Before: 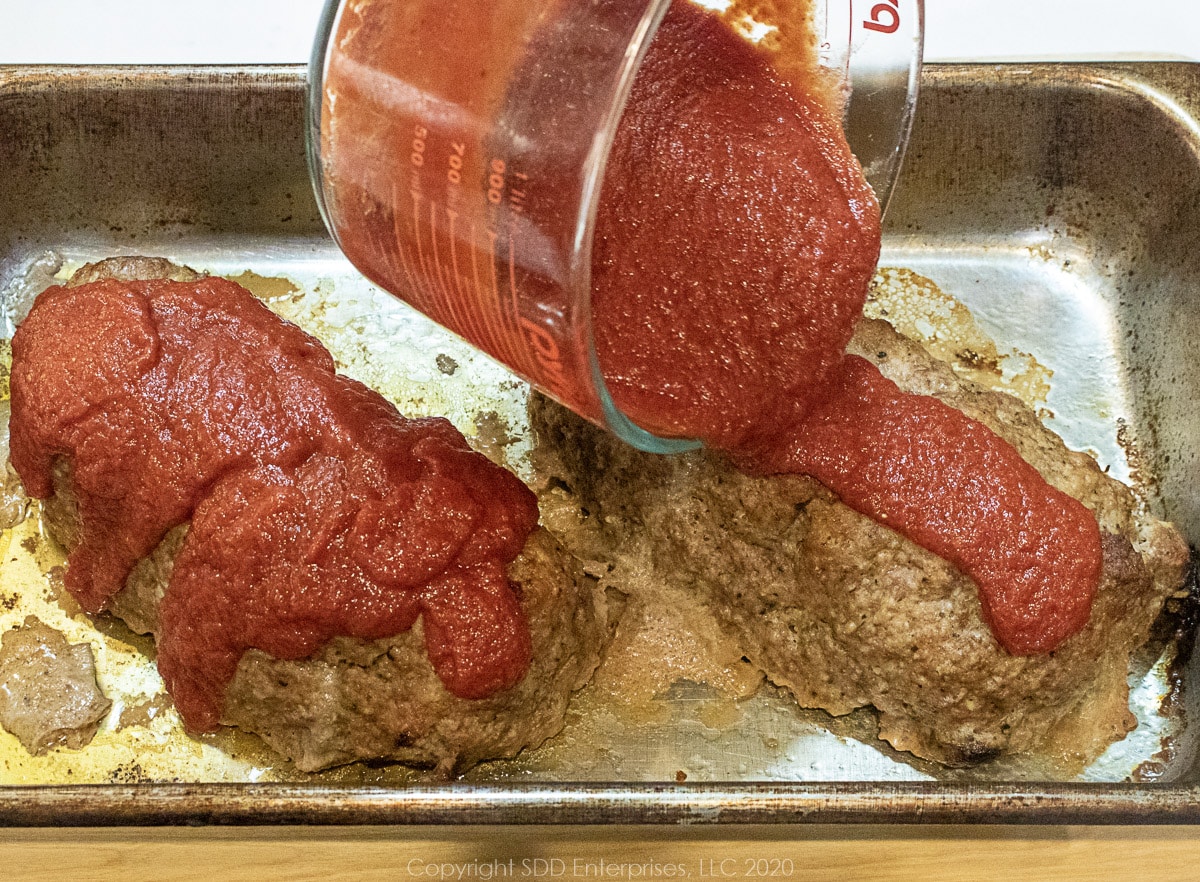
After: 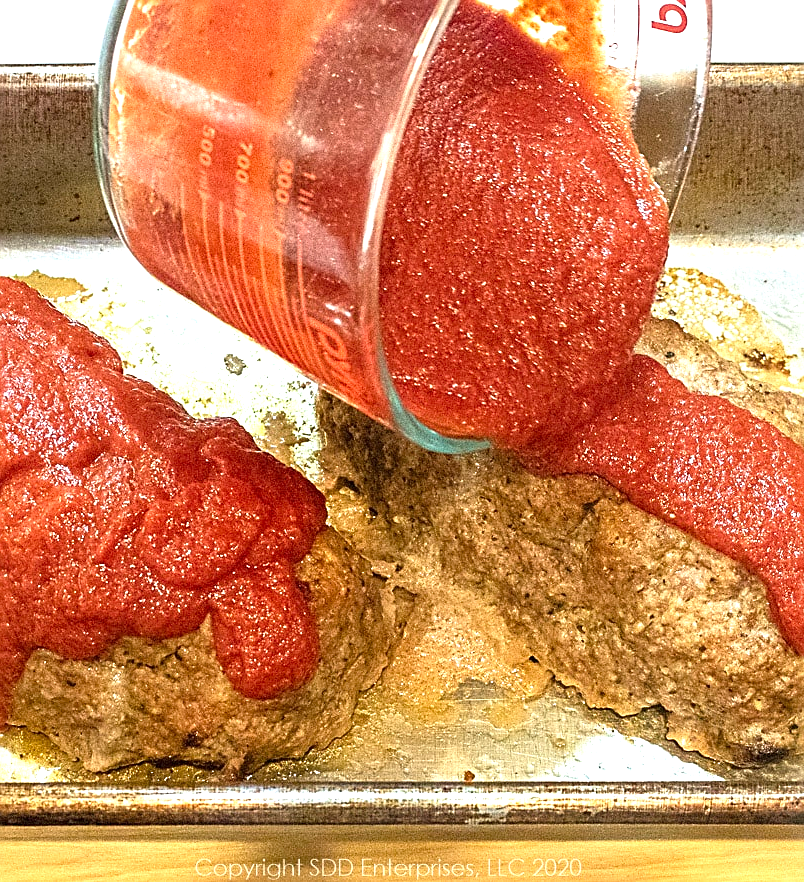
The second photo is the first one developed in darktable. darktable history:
exposure: black level correction 0, exposure 0.948 EV, compensate highlight preservation false
sharpen: on, module defaults
crop and rotate: left 17.685%, right 15.28%
